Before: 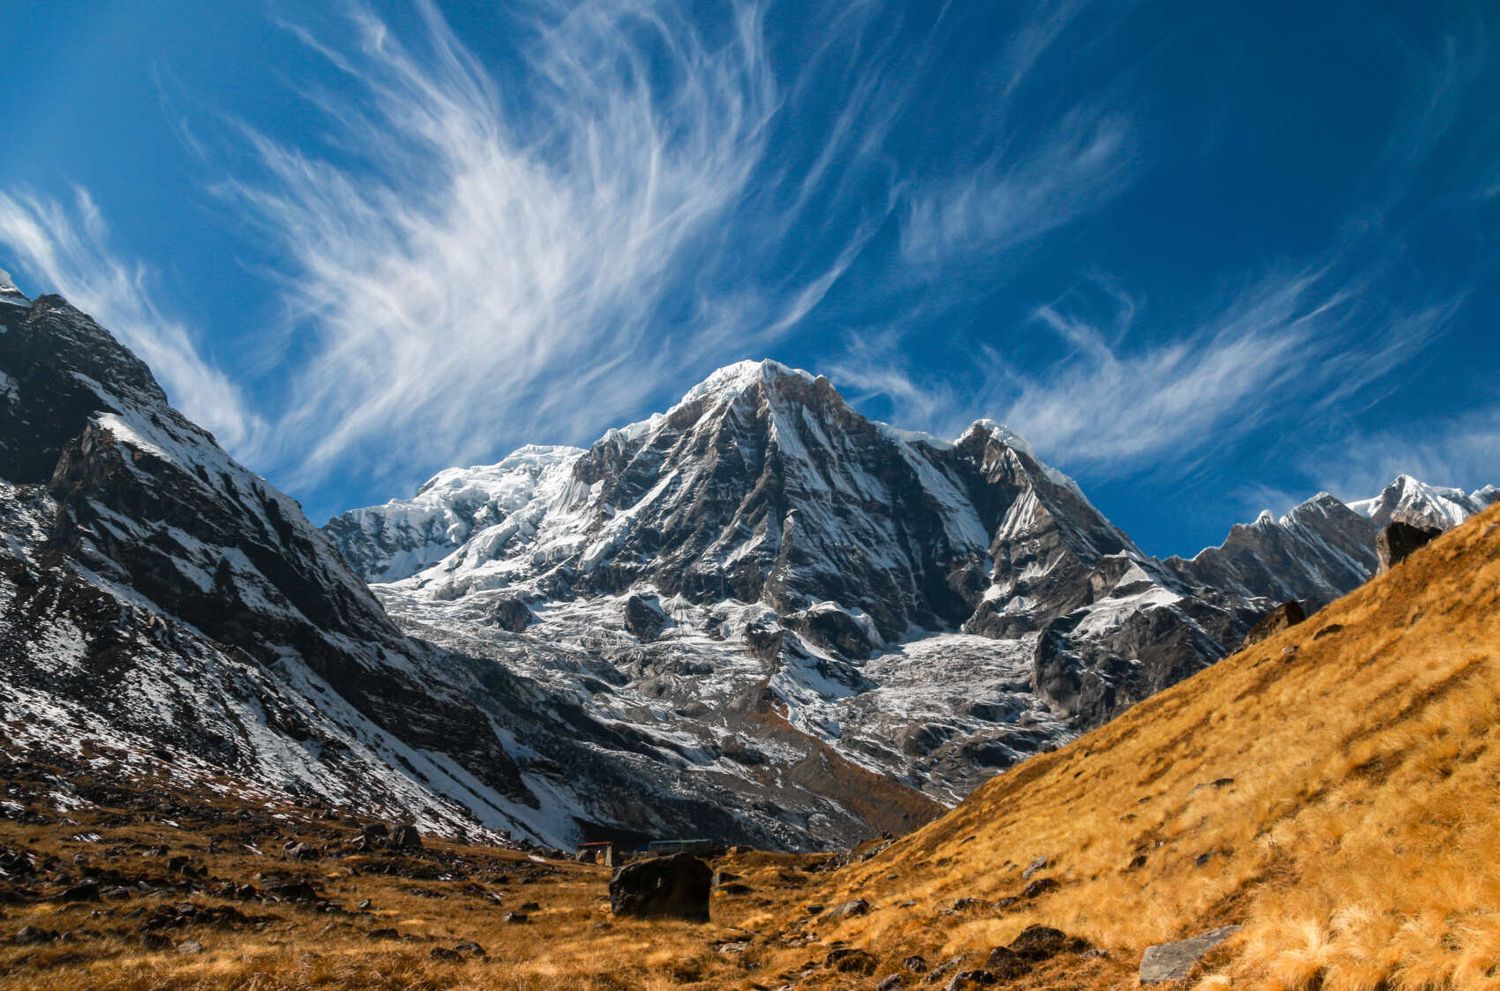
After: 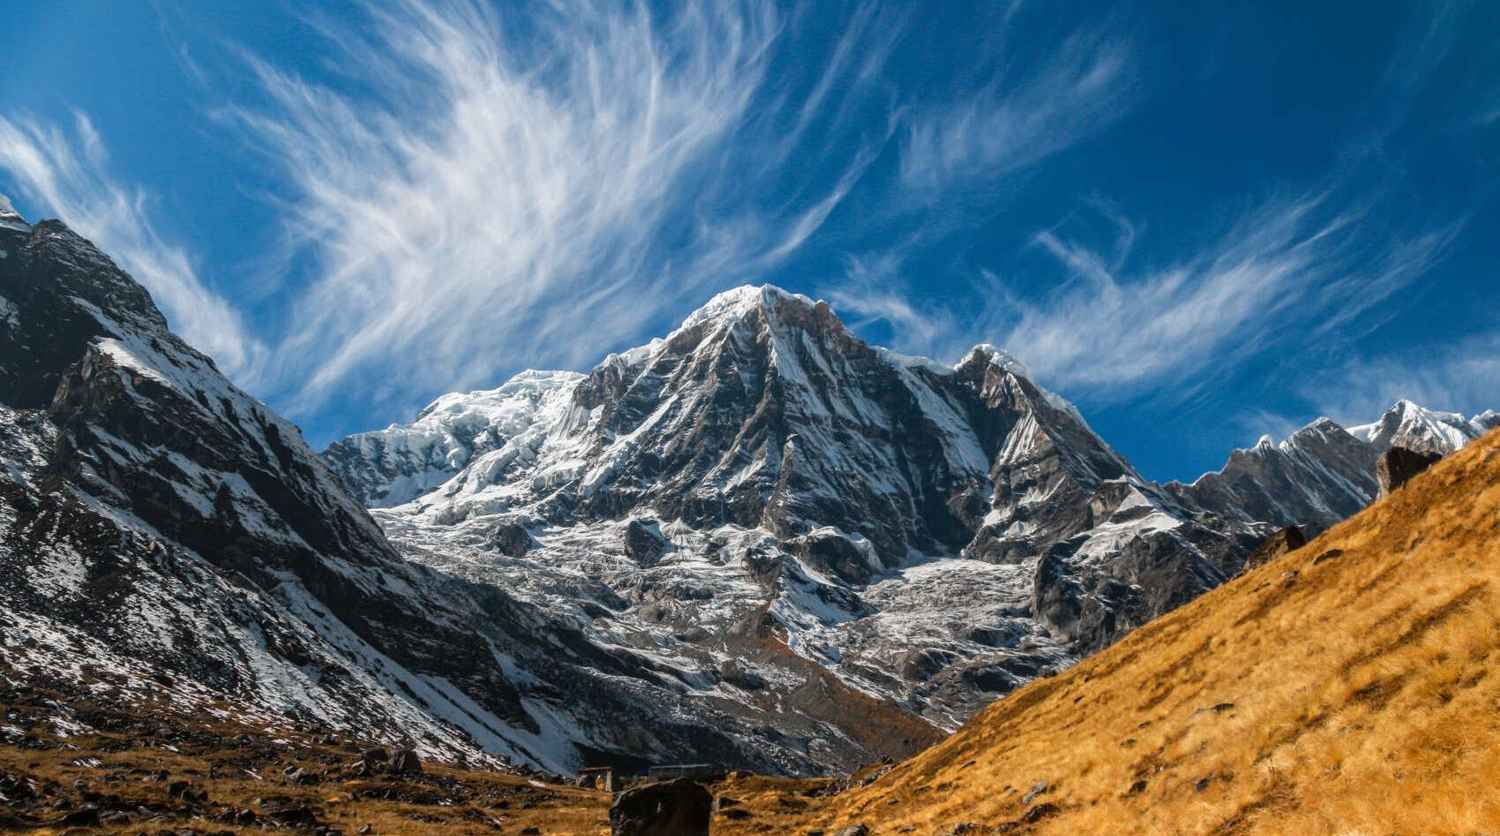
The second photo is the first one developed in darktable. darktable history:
crop: top 7.595%, bottom 7.97%
base curve: curves: ch0 [(0, 0) (0.297, 0.298) (1, 1)]
local contrast: detail 109%
